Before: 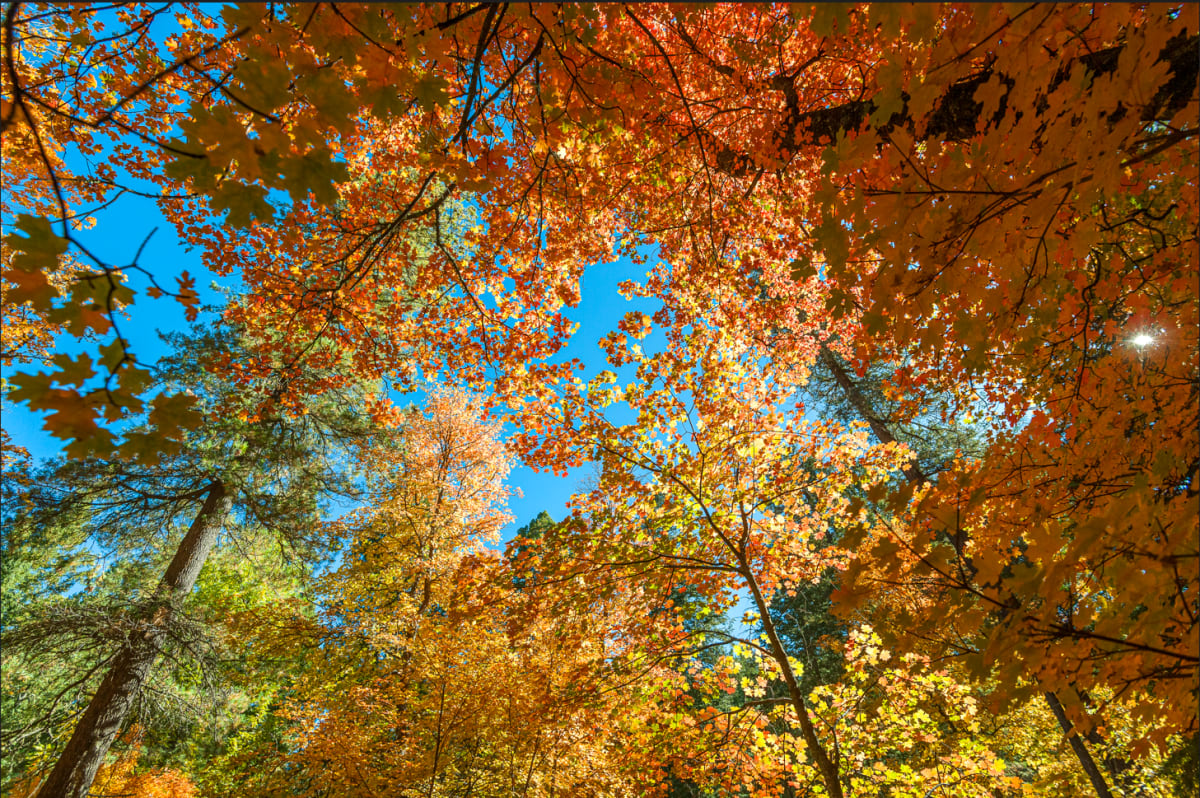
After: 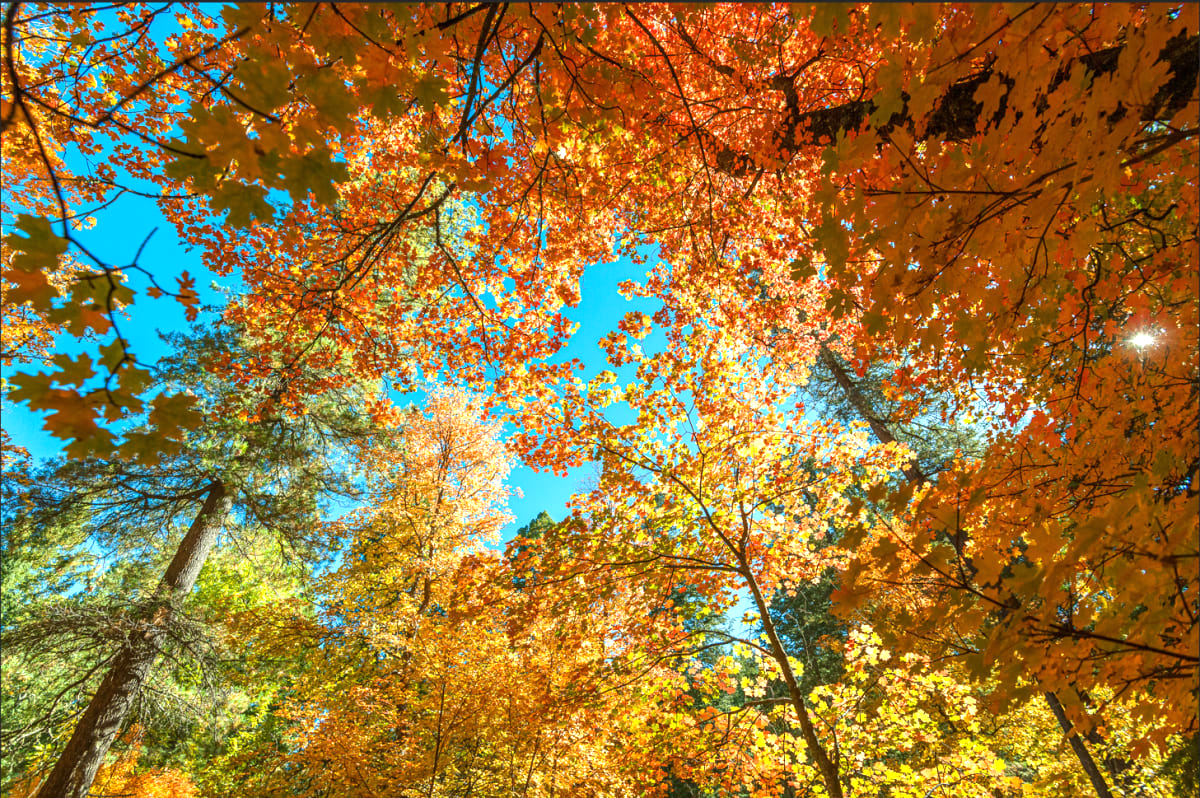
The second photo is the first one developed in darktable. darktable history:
exposure: black level correction 0, exposure 0.593 EV, compensate highlight preservation false
tone equalizer: edges refinement/feathering 500, mask exposure compensation -1.25 EV, preserve details no
